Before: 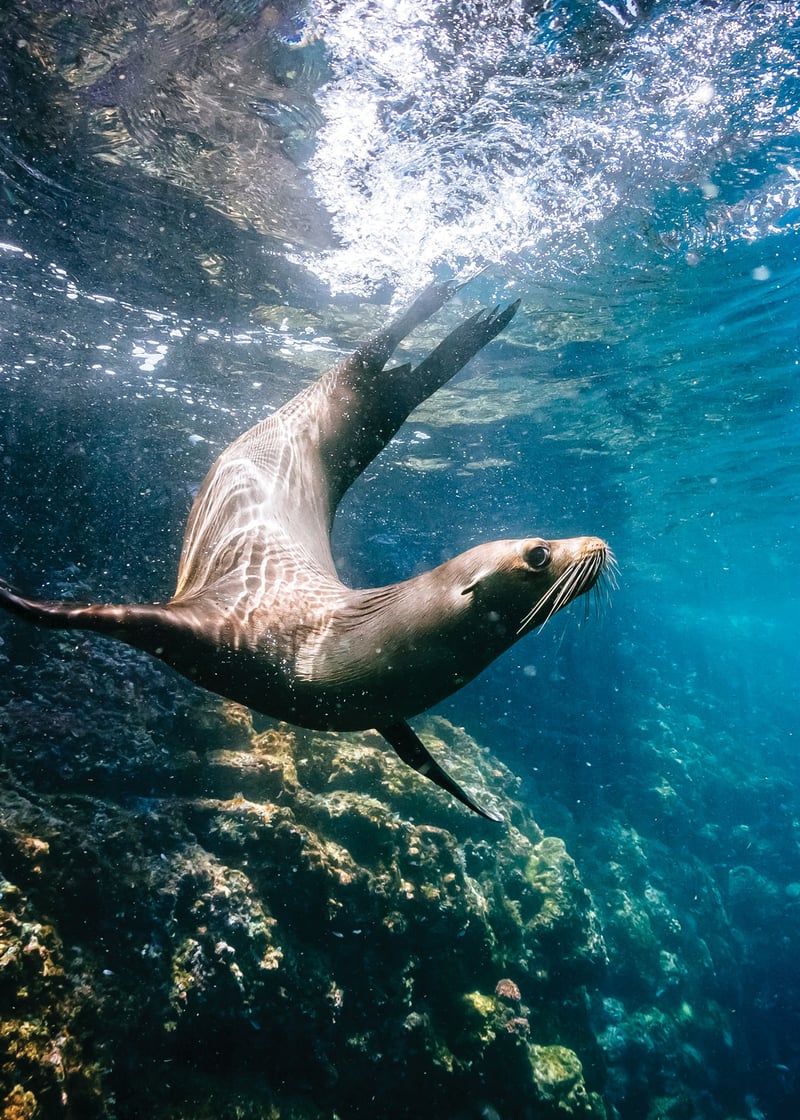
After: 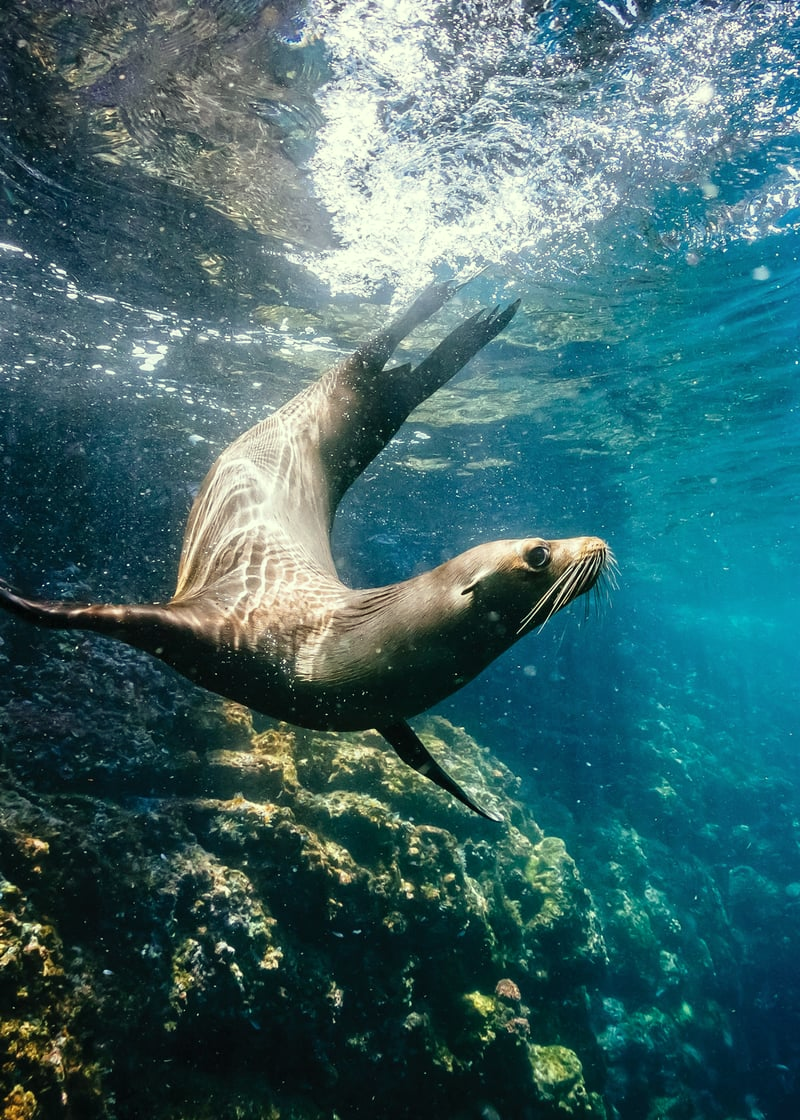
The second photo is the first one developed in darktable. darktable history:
color correction: highlights a* -5.91, highlights b* 10.83
